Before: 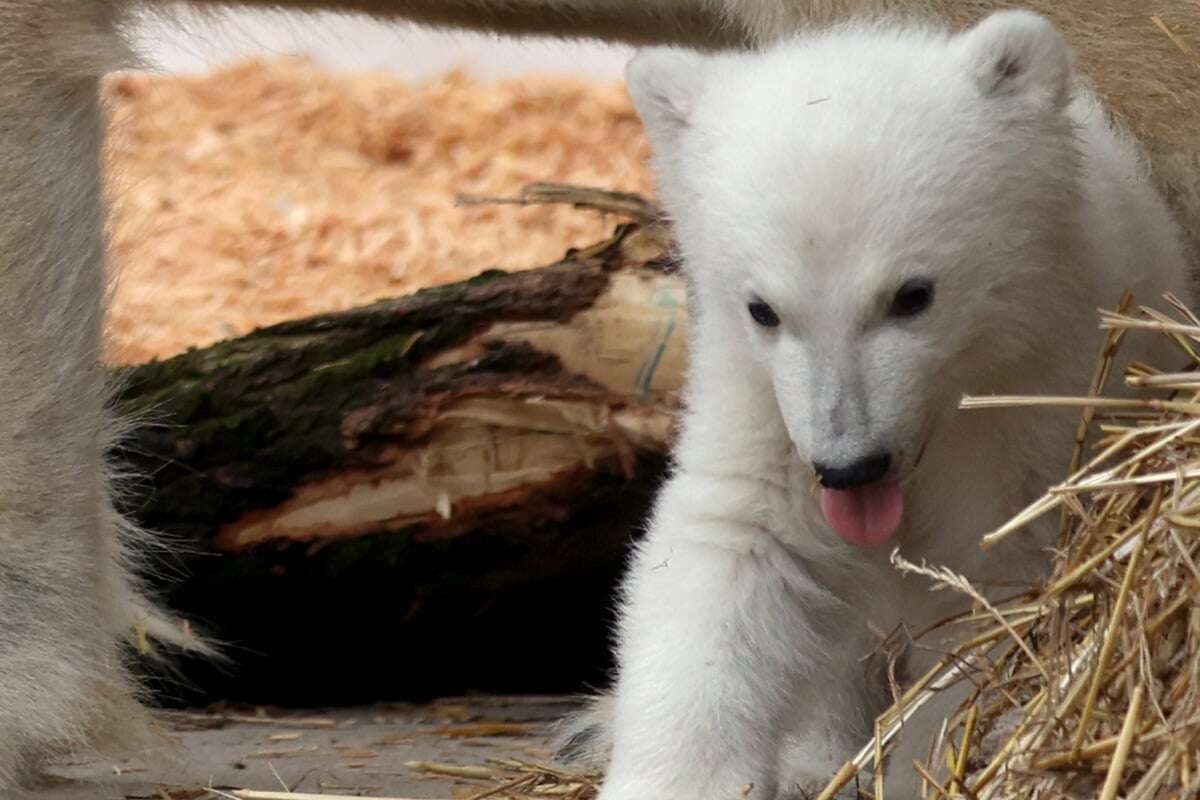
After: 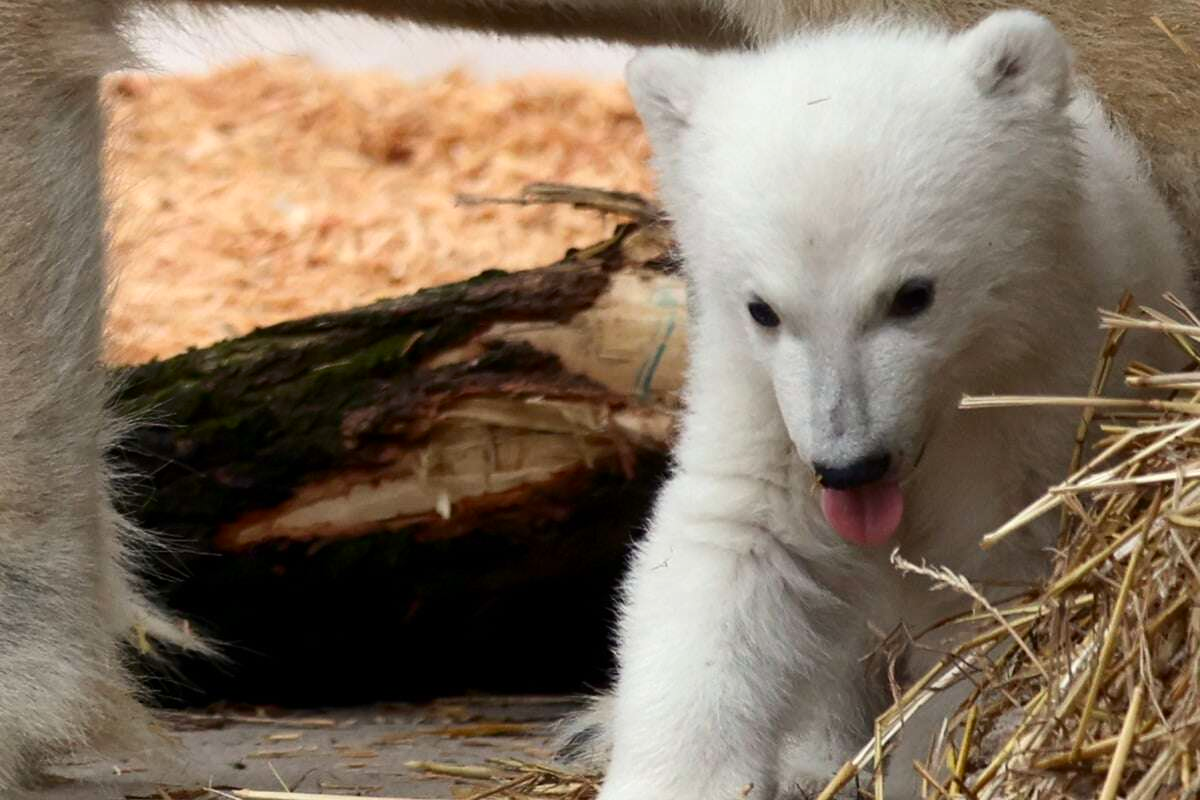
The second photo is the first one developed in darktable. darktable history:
contrast brightness saturation: contrast 0.149, brightness -0.005, saturation 0.098
